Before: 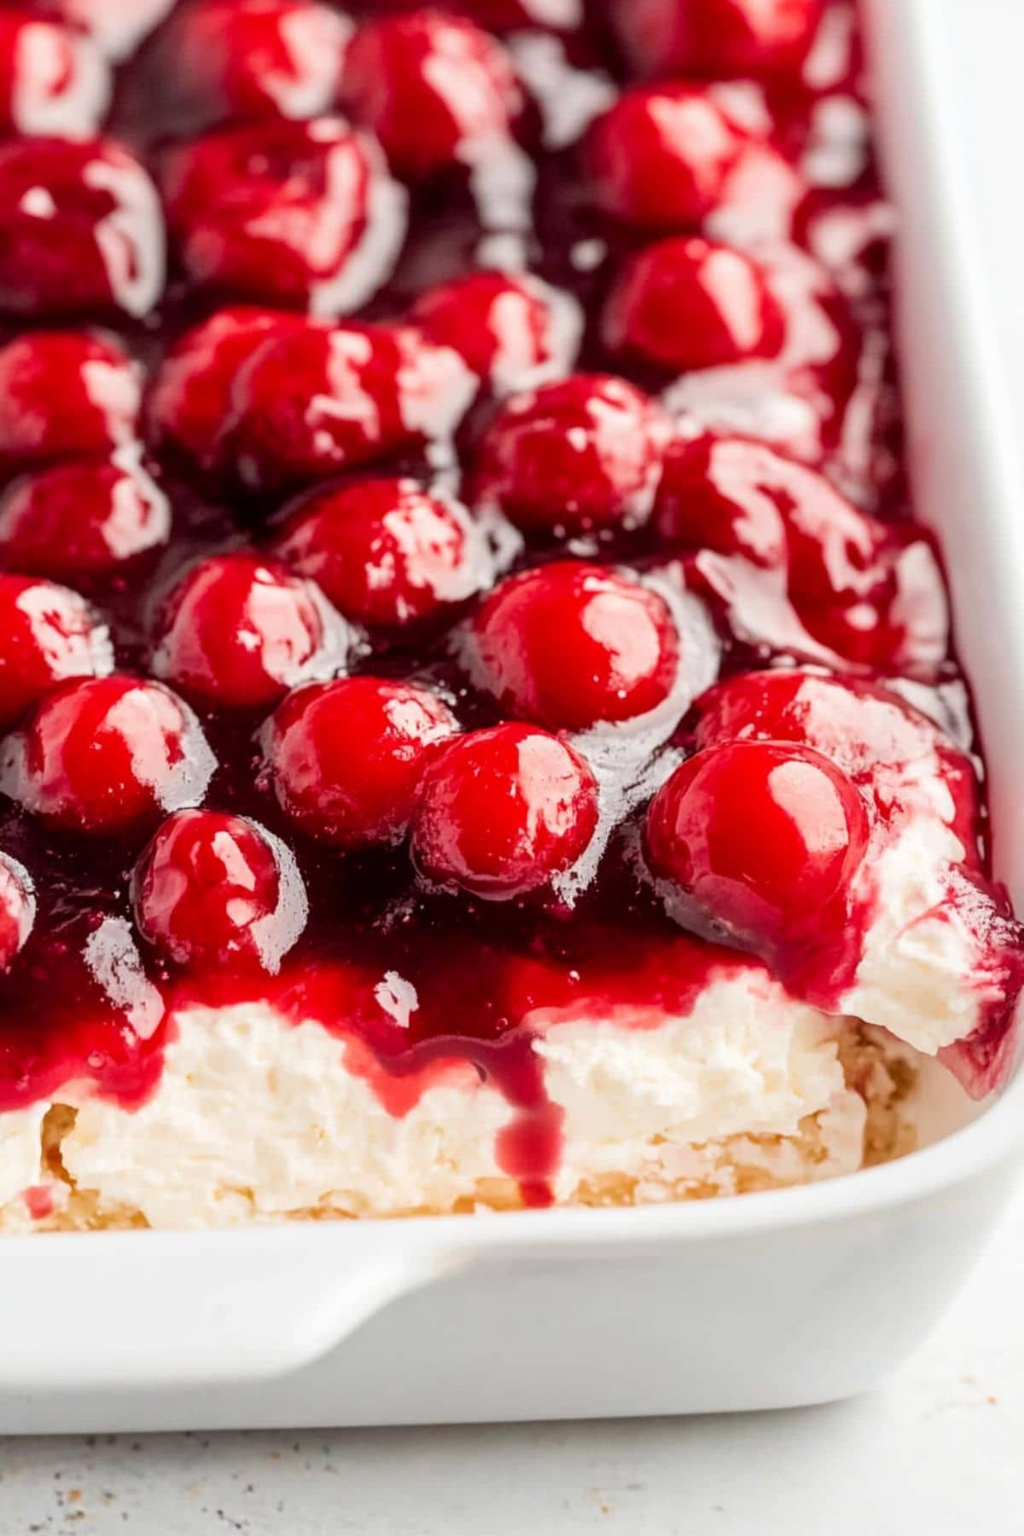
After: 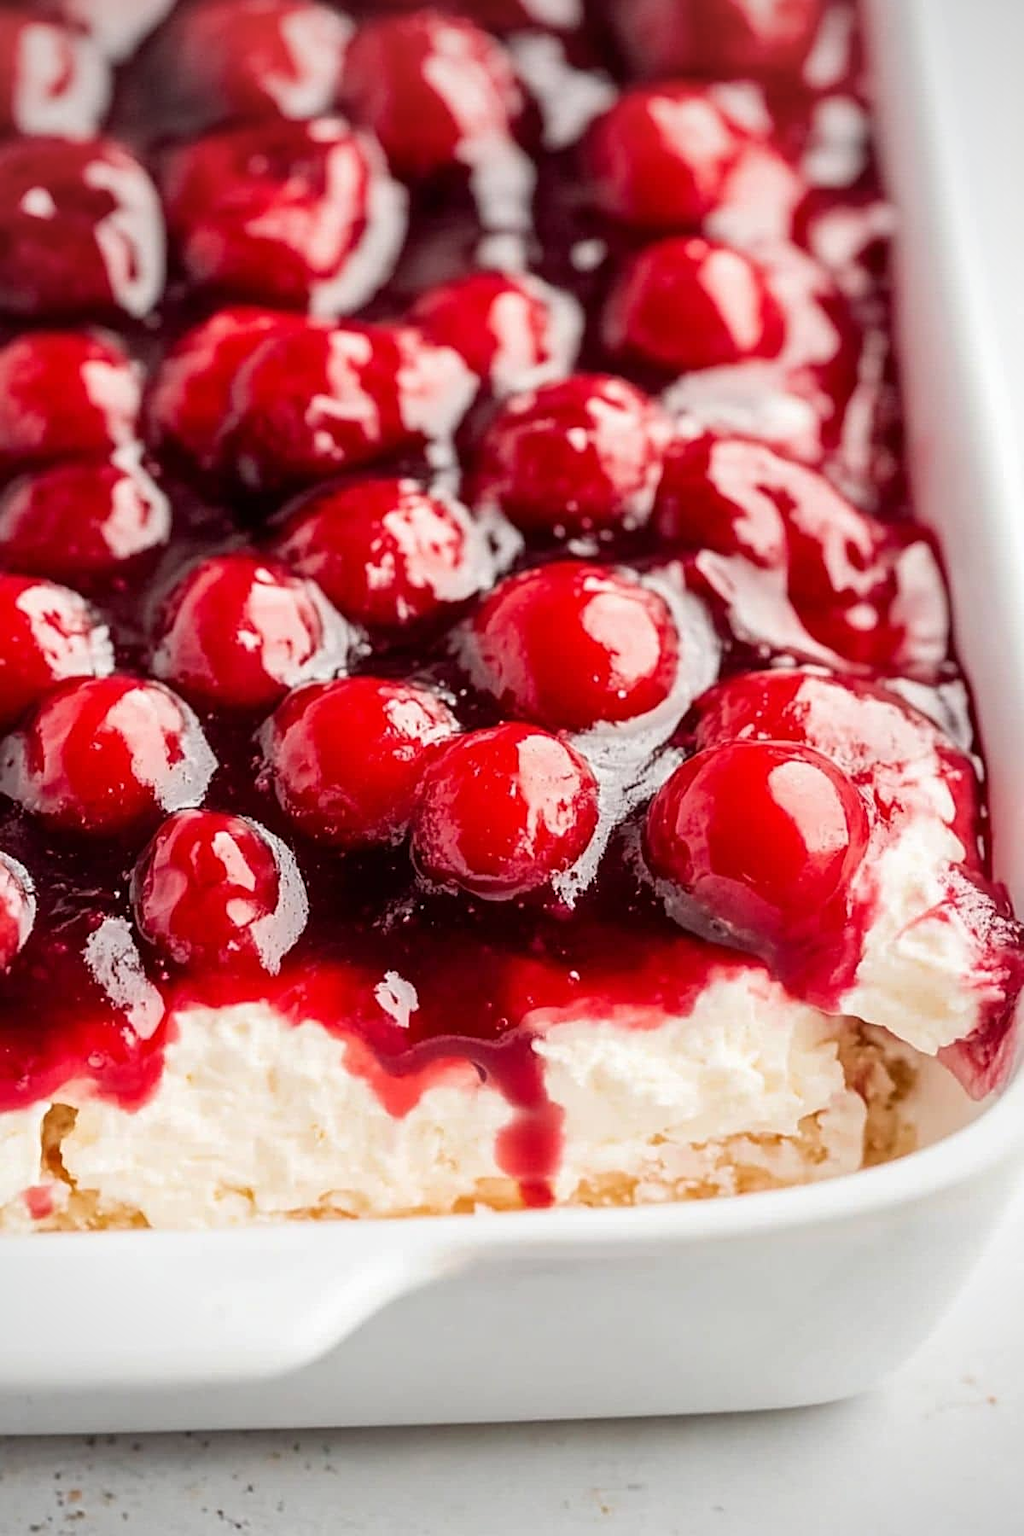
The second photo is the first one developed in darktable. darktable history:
vignetting: fall-off radius 60.92%
sharpen: on, module defaults
